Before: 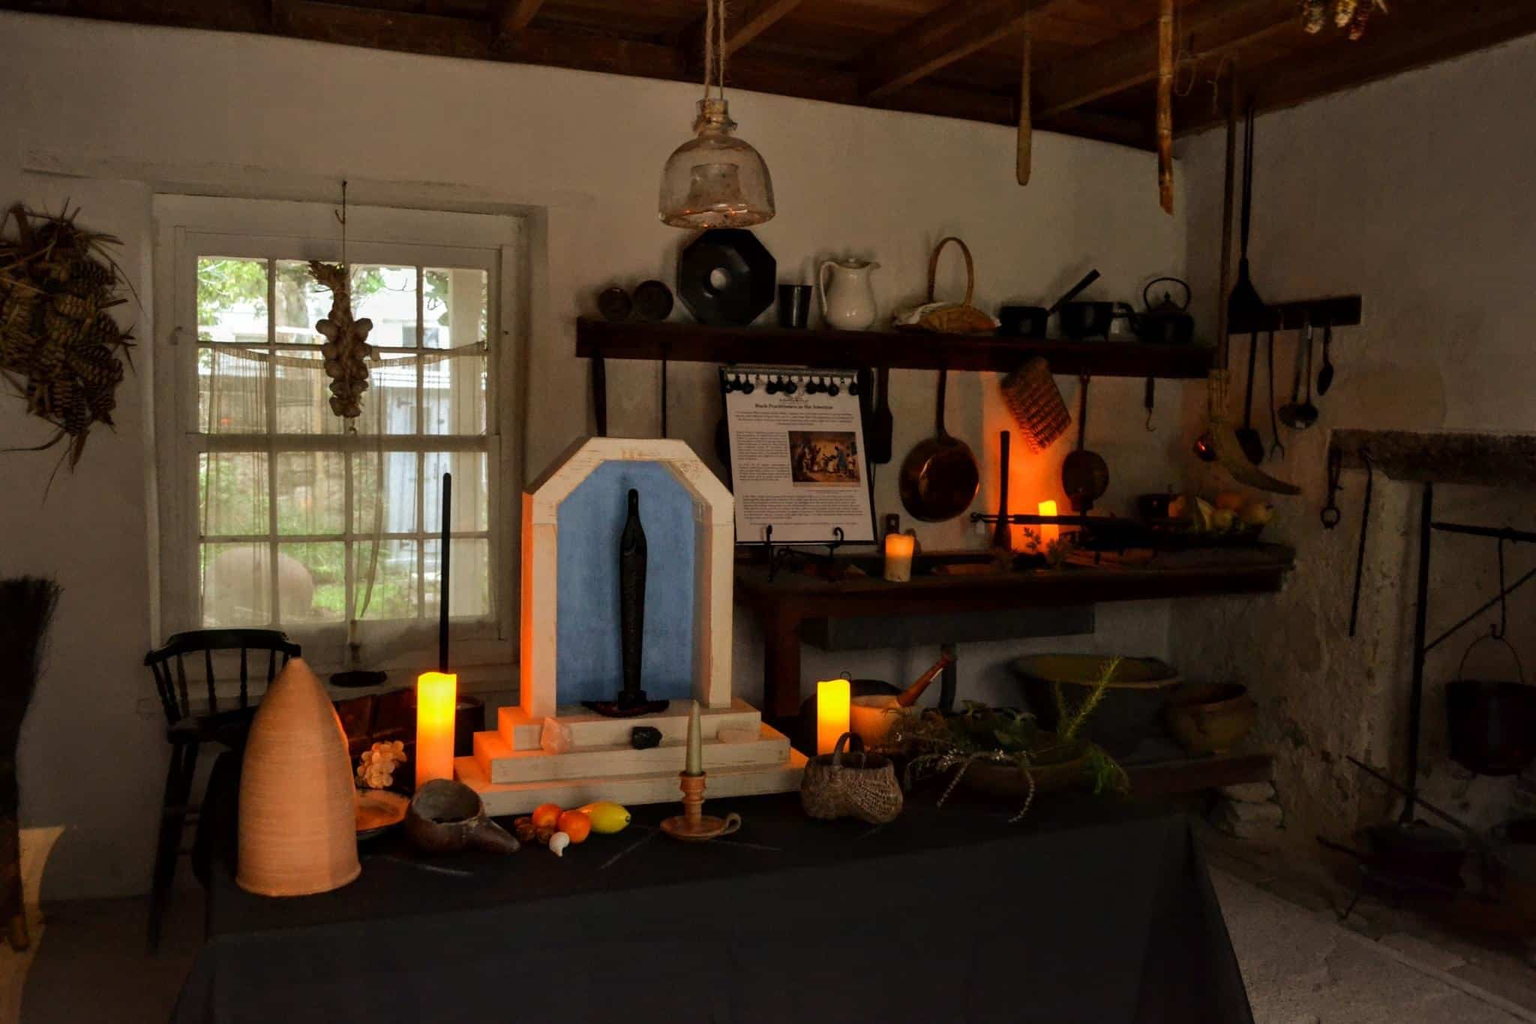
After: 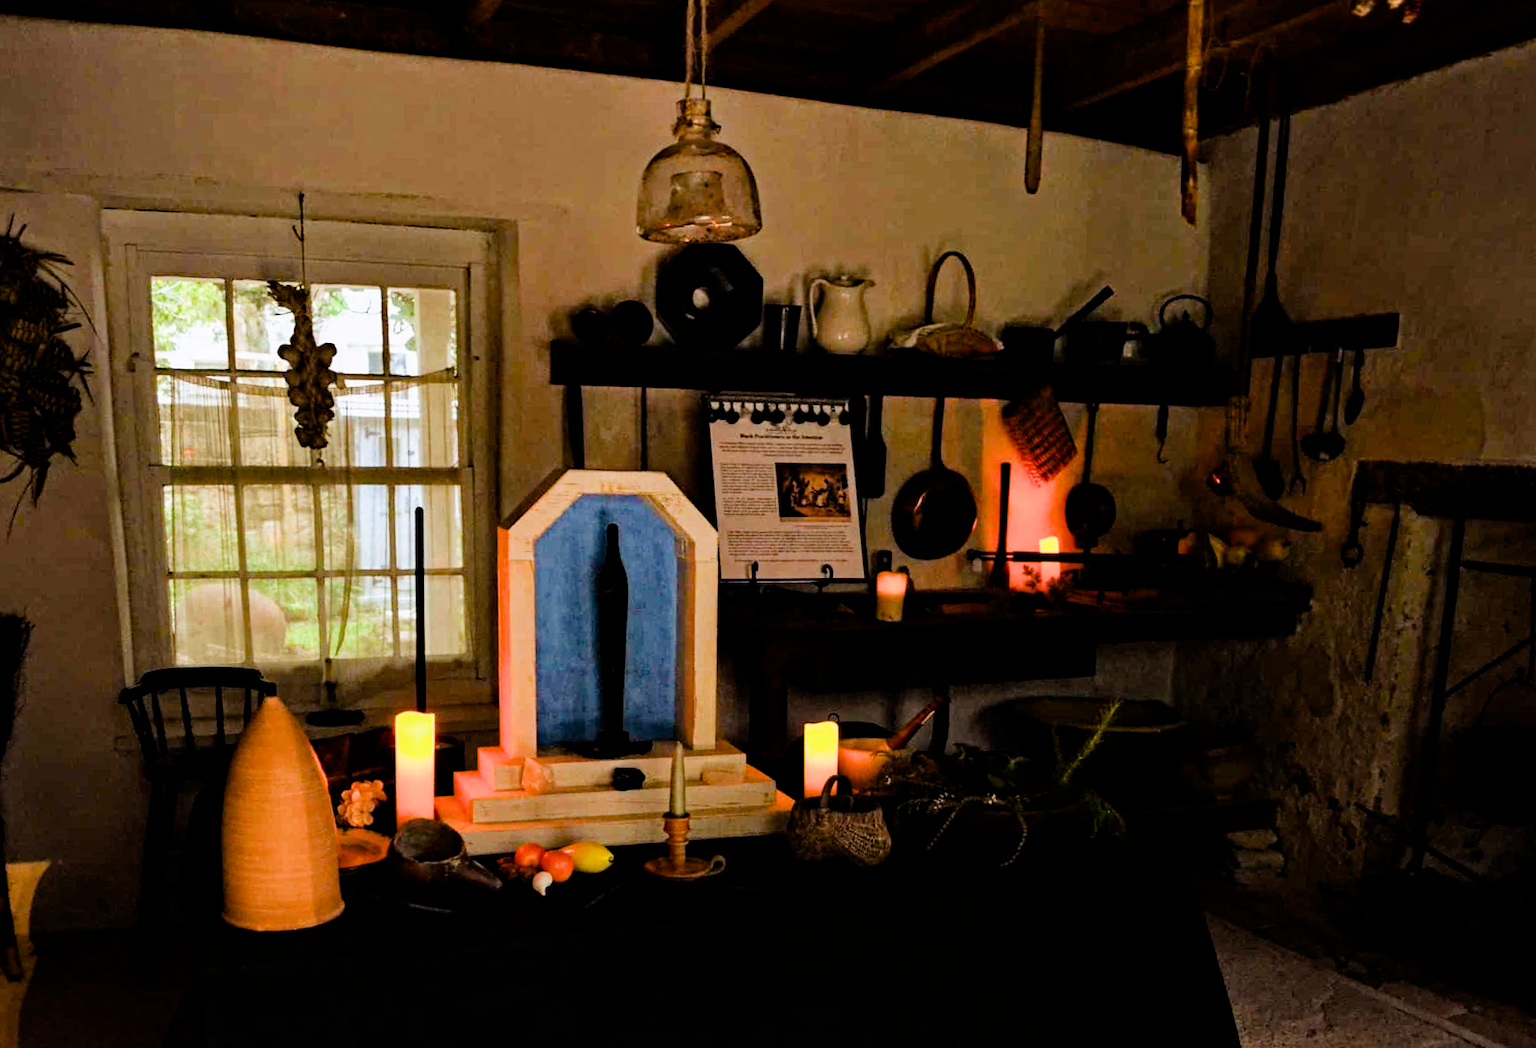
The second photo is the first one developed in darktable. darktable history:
haze removal: strength 0.5, distance 0.43, compatibility mode true, adaptive false
exposure: black level correction 0, exposure 0.9 EV, compensate highlight preservation false
filmic rgb: black relative exposure -5 EV, hardness 2.88, contrast 1.3, highlights saturation mix -30%
rotate and perspective: rotation 0.074°, lens shift (vertical) 0.096, lens shift (horizontal) -0.041, crop left 0.043, crop right 0.952, crop top 0.024, crop bottom 0.979
color balance rgb: perceptual saturation grading › global saturation 20%, perceptual saturation grading › highlights -25%, perceptual saturation grading › shadows 25%
